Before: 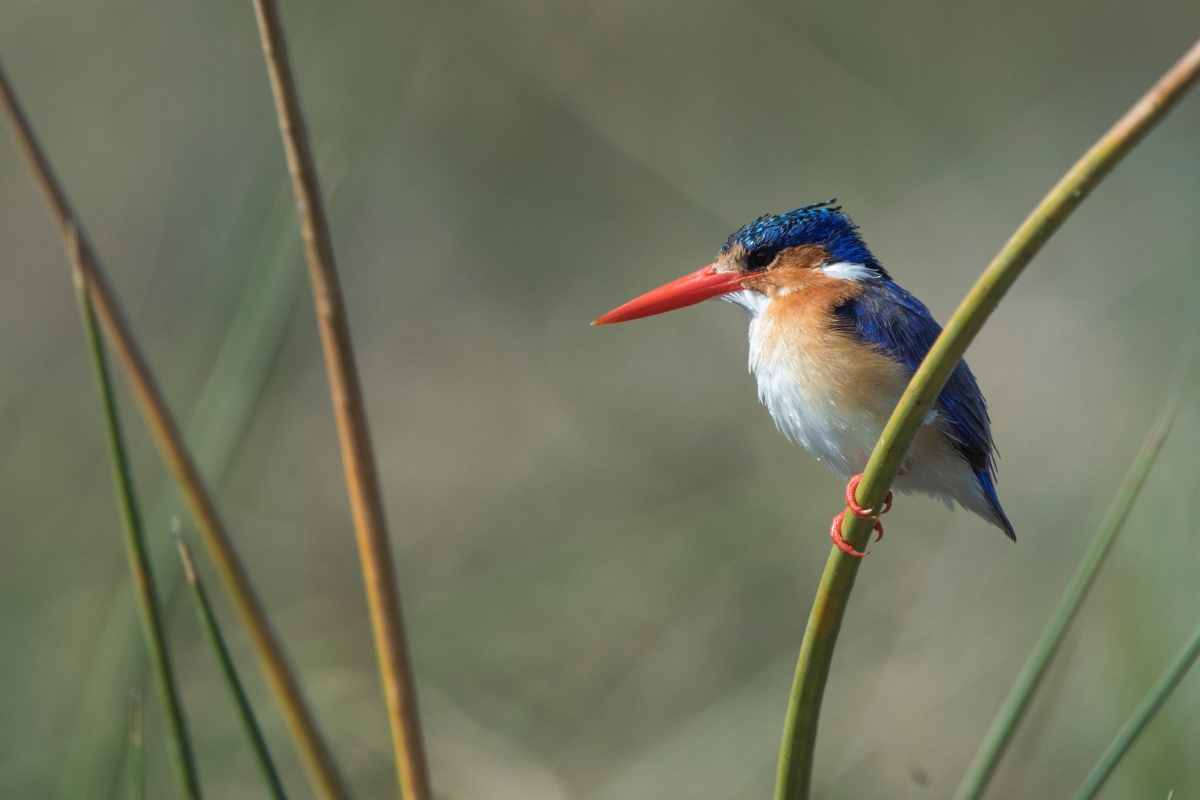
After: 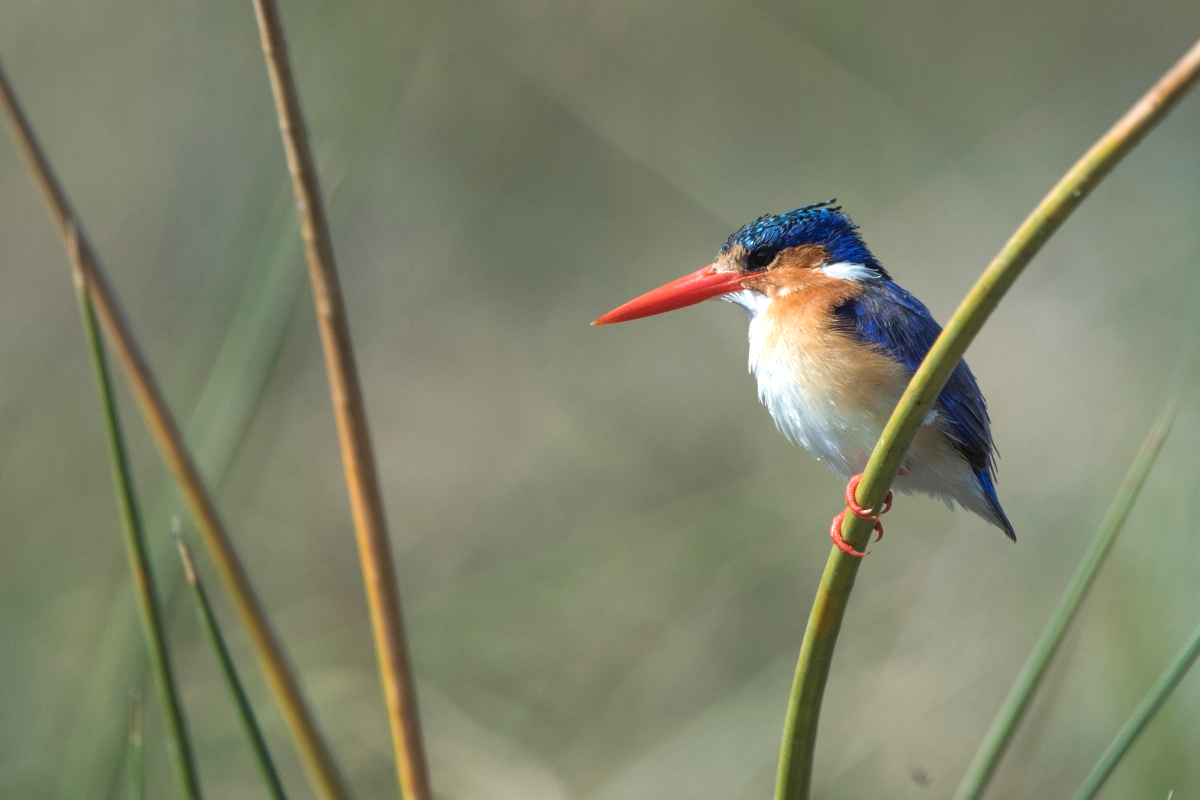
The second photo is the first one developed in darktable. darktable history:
exposure: black level correction 0, exposure 0.393 EV, compensate highlight preservation false
